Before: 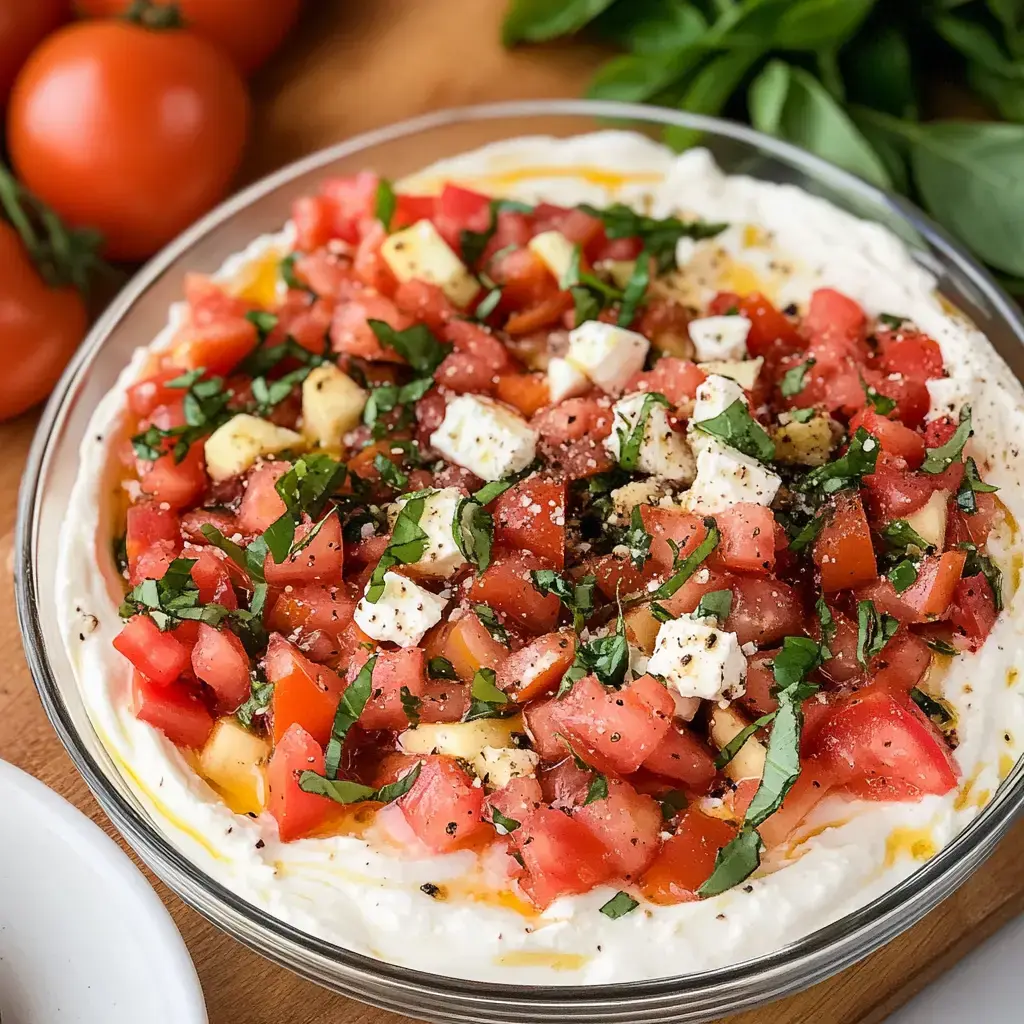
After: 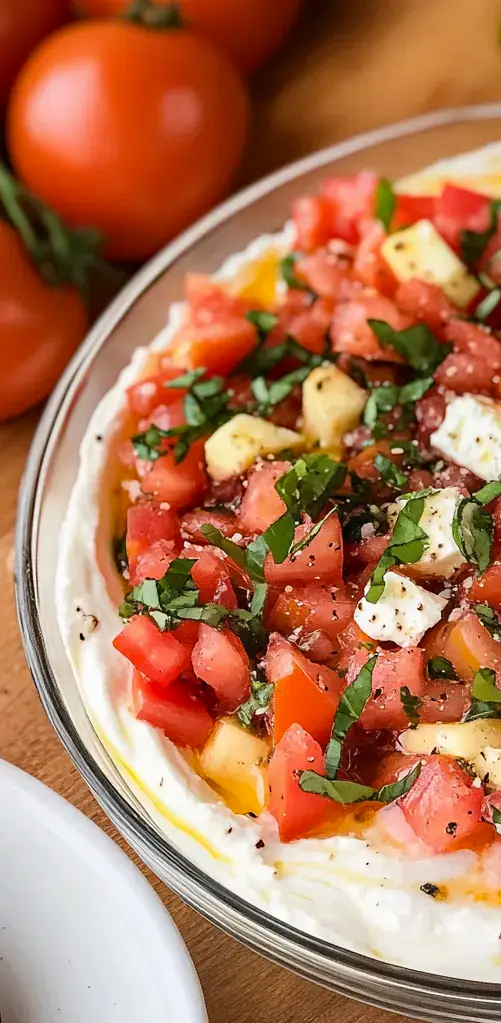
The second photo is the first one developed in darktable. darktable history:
haze removal: adaptive false
crop and rotate: left 0.02%, top 0%, right 51.041%
